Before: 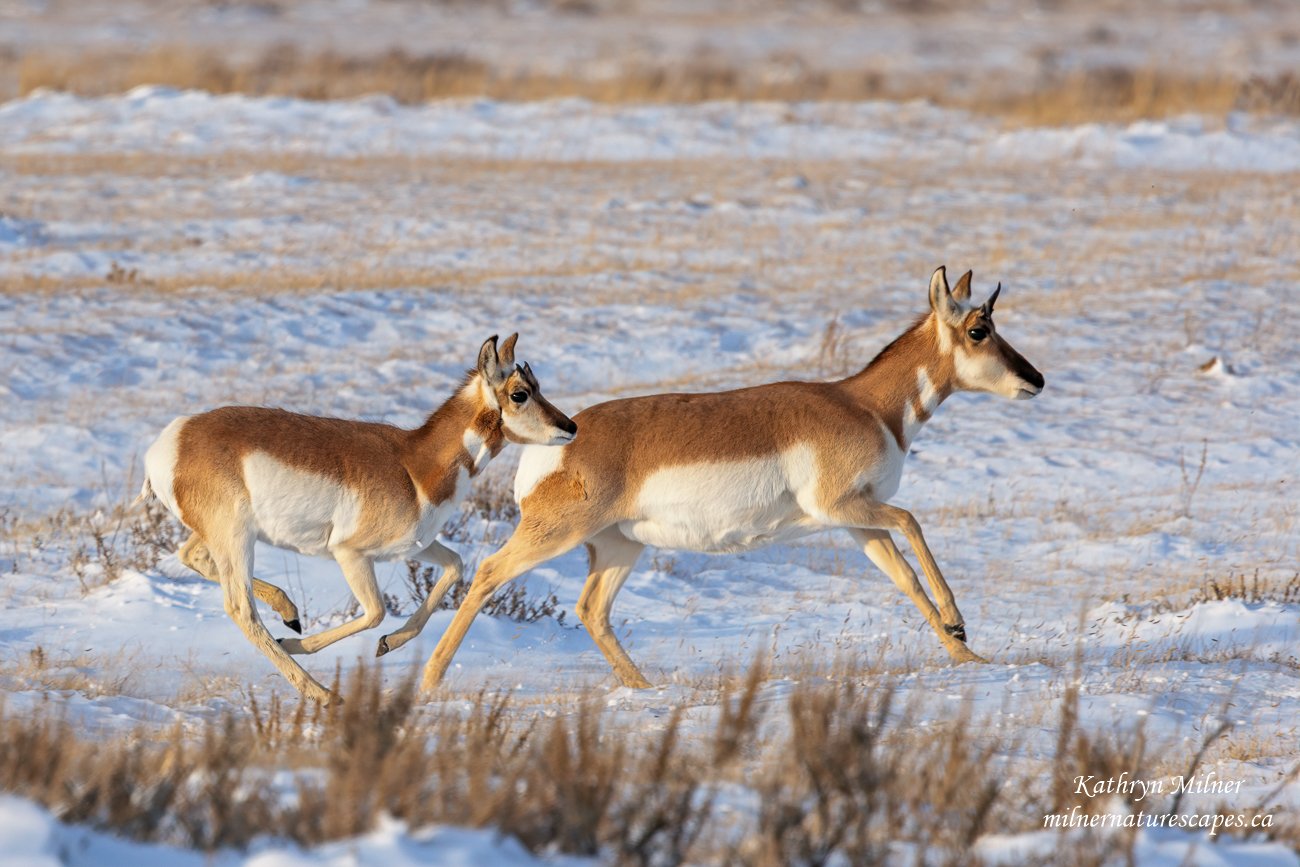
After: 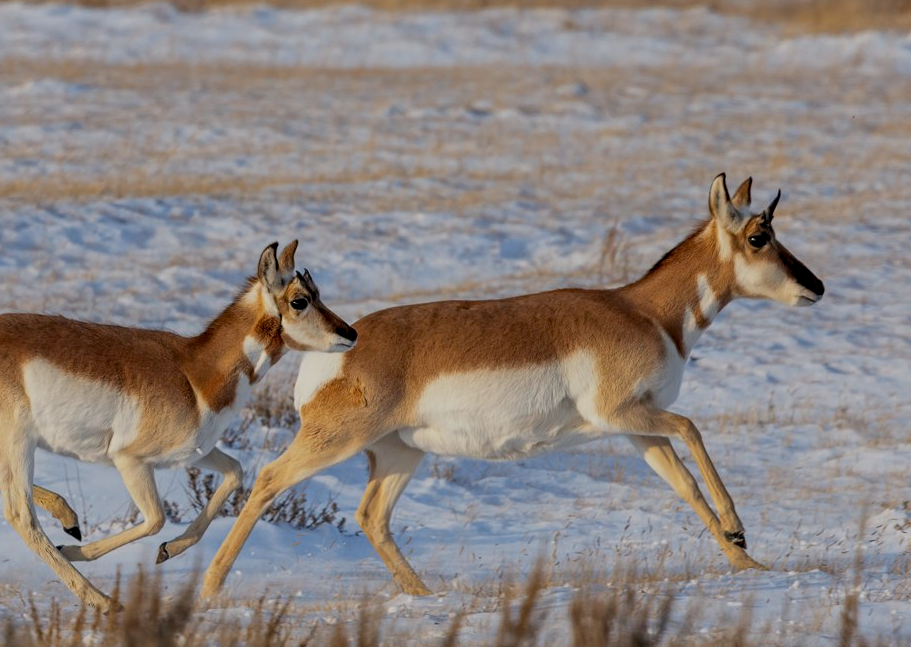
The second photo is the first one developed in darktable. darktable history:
levels: white 99.92%
crop and rotate: left 16.967%, top 10.763%, right 12.921%, bottom 14.553%
exposure: black level correction 0.009, exposure -0.636 EV, compensate exposure bias true, compensate highlight preservation false
